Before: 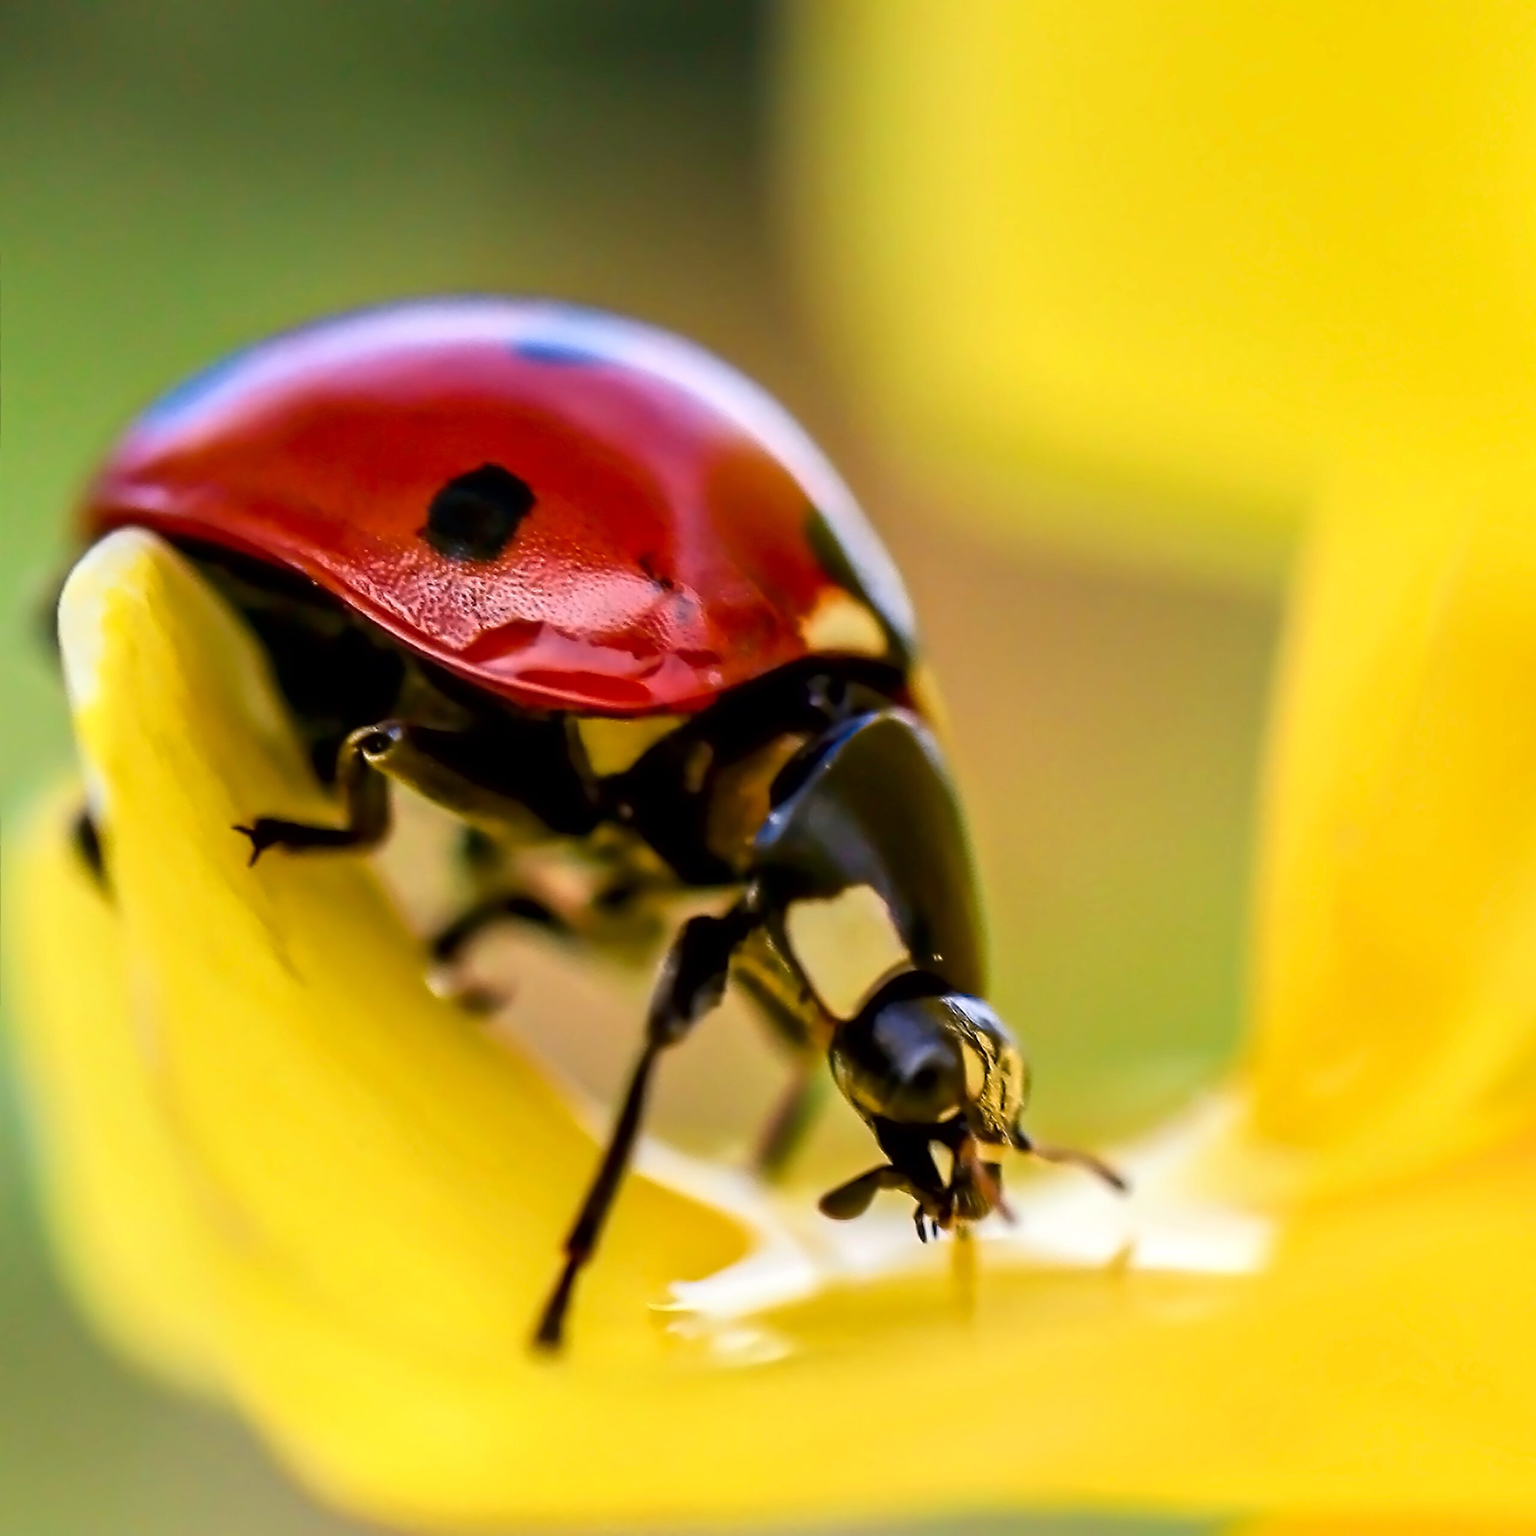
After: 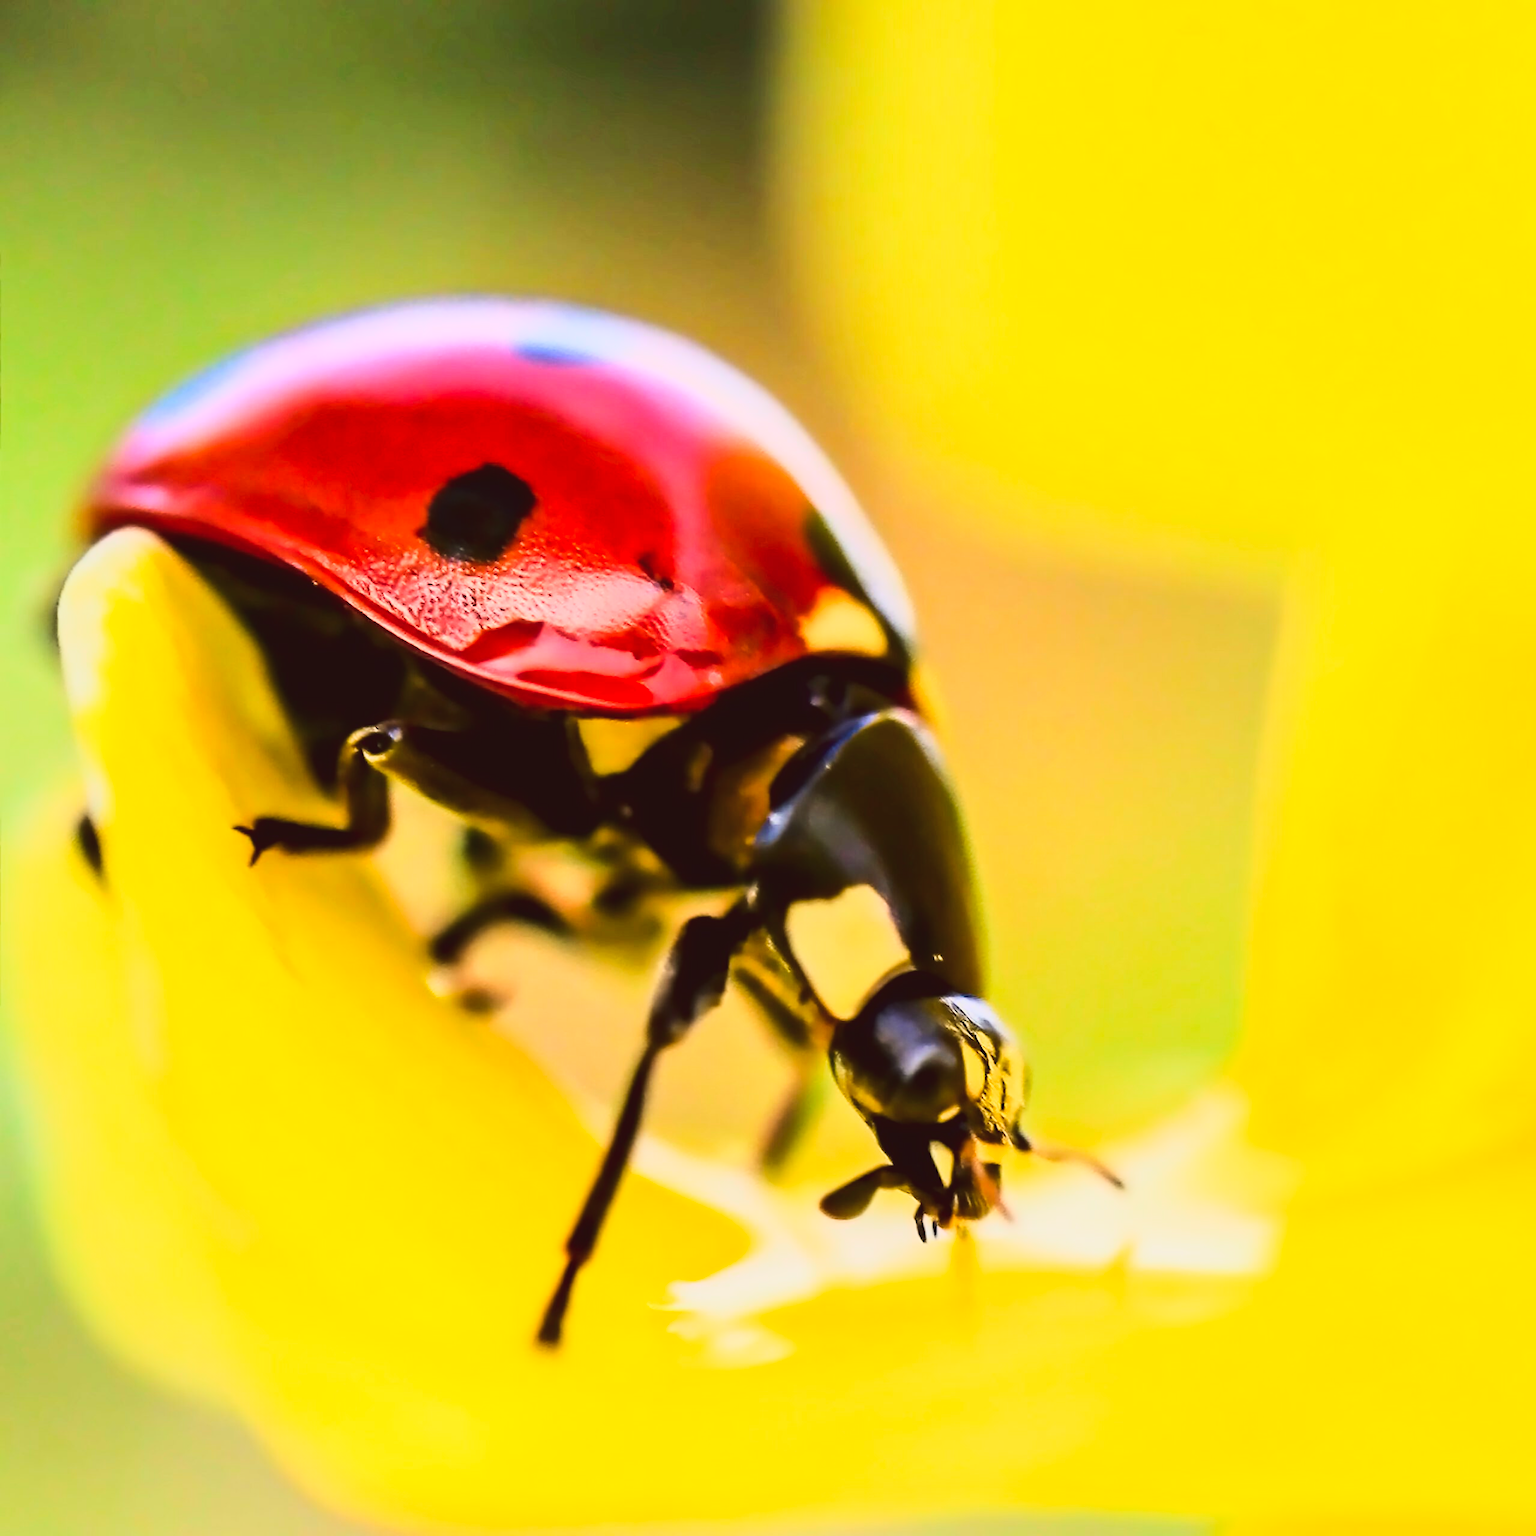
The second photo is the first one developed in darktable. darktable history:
color balance: lift [1.005, 1.002, 0.998, 0.998], gamma [1, 1.021, 1.02, 0.979], gain [0.923, 1.066, 1.056, 0.934]
tone curve: curves: ch0 [(0, 0.026) (0.146, 0.158) (0.272, 0.34) (0.434, 0.625) (0.676, 0.871) (0.994, 0.955)], color space Lab, linked channels, preserve colors none
